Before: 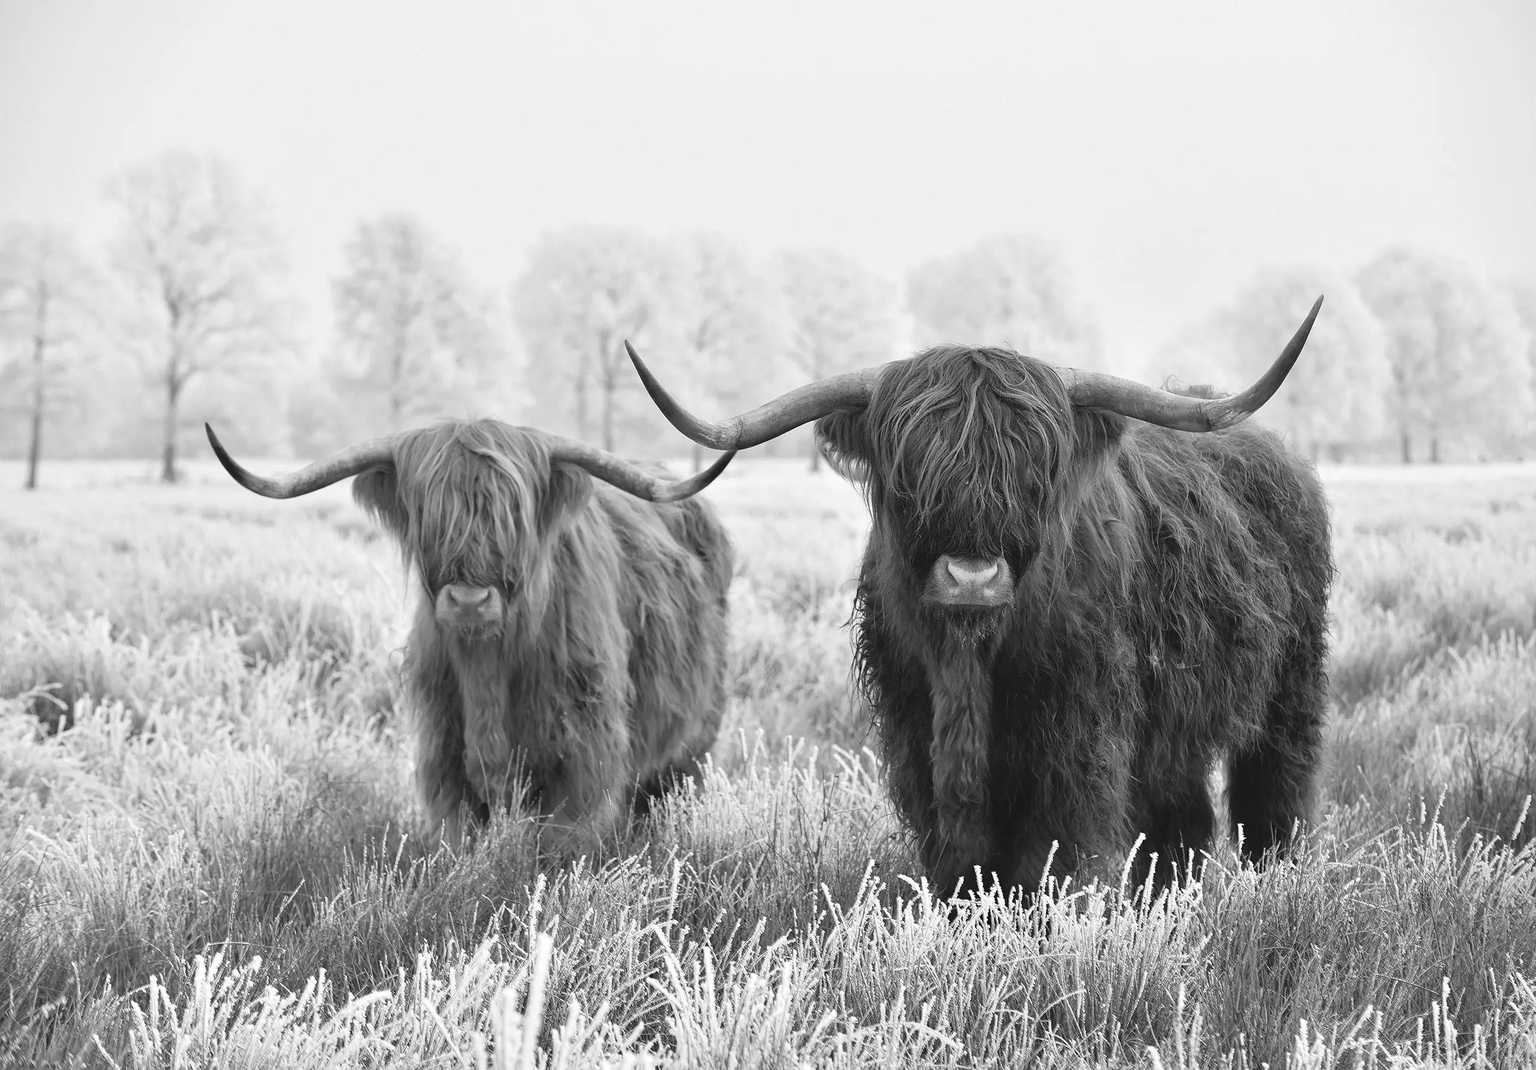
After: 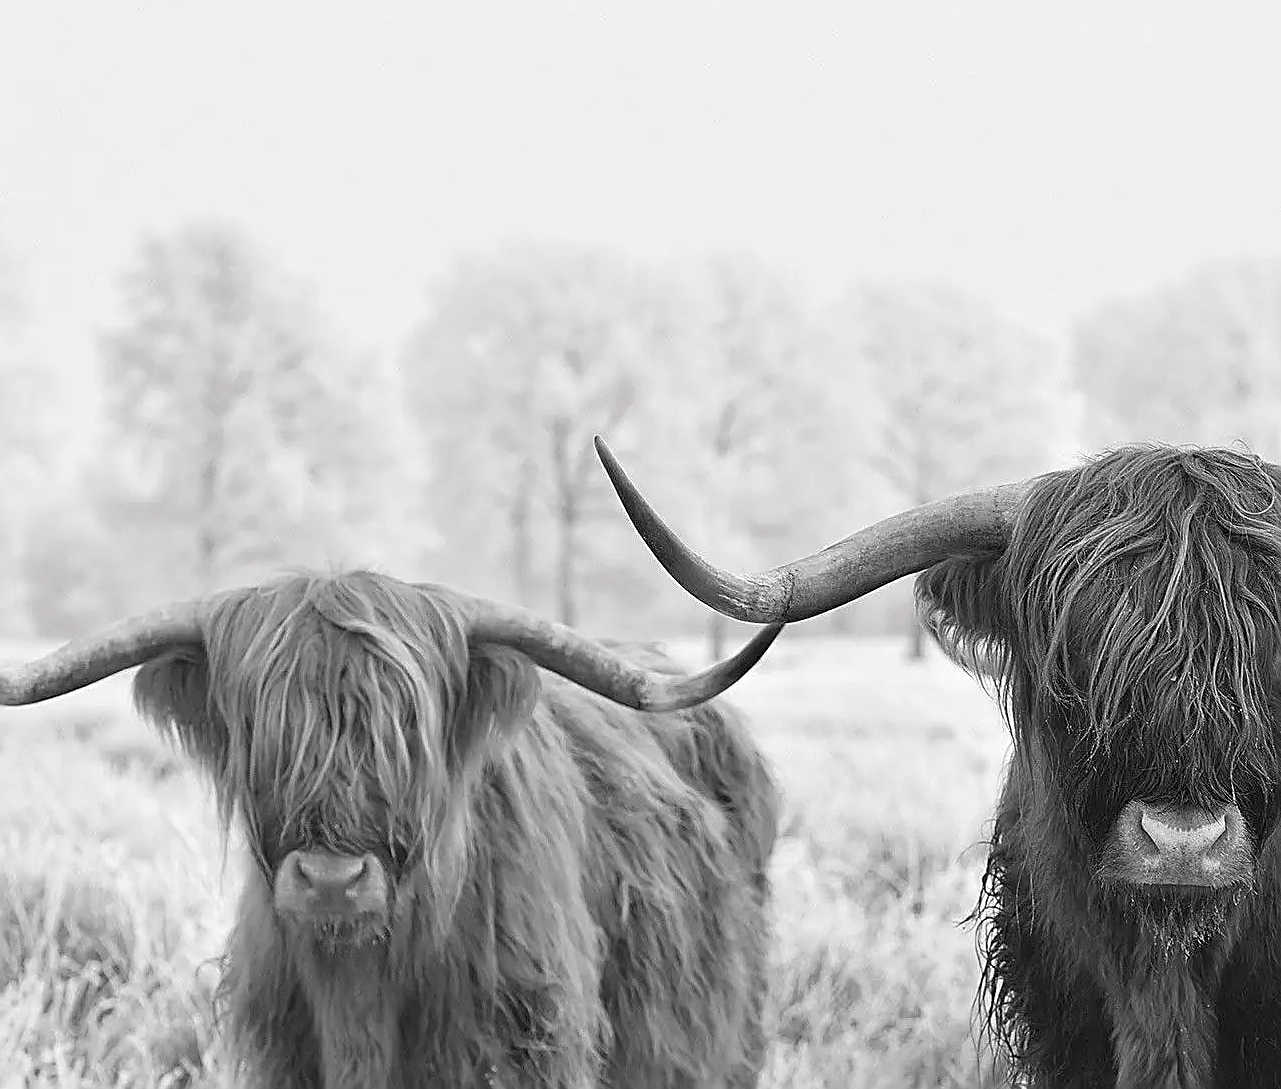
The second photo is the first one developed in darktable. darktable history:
sharpen: radius 1.685, amount 1.294
crop: left 17.835%, top 7.675%, right 32.881%, bottom 32.213%
